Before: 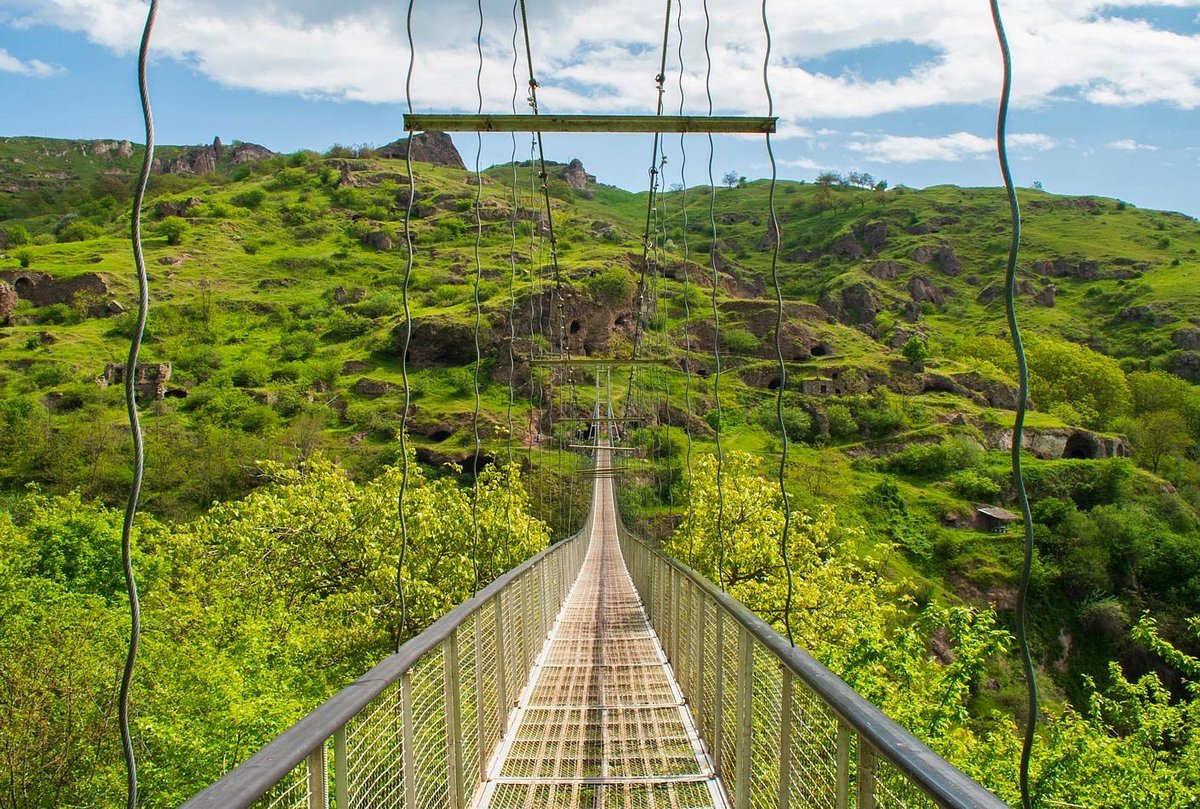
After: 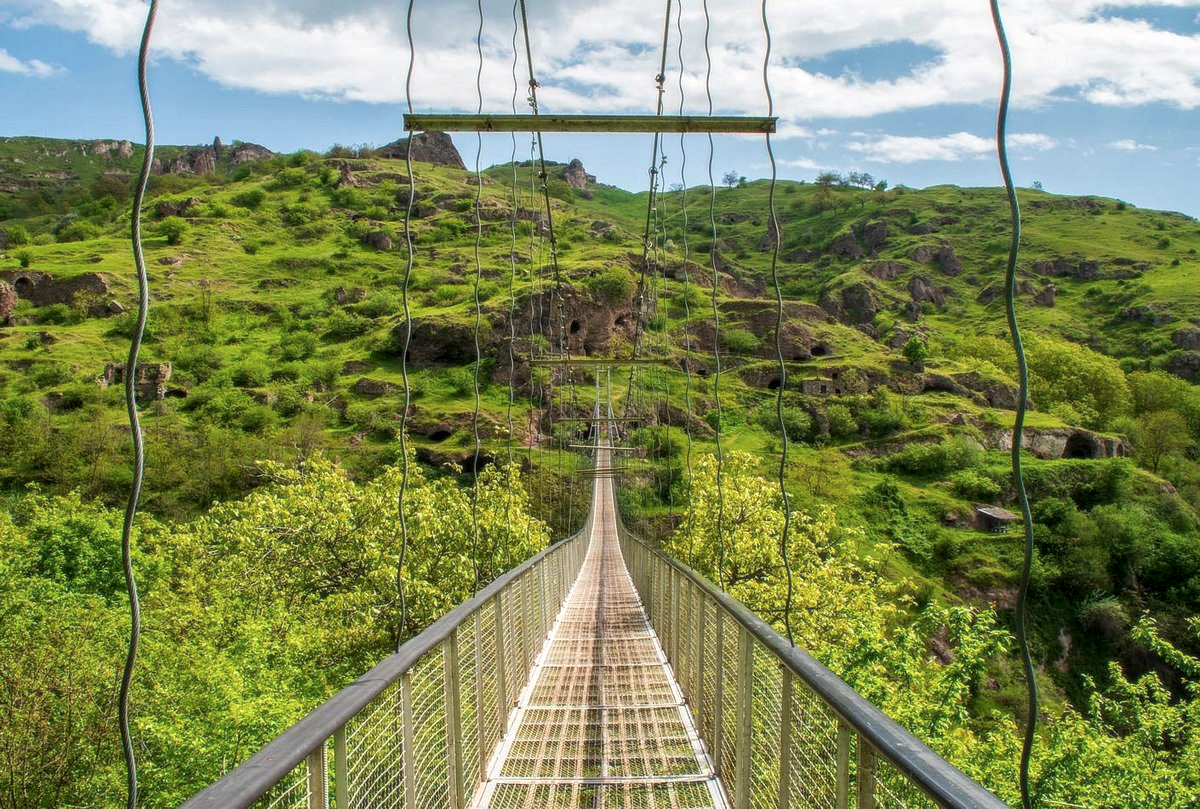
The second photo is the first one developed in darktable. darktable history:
local contrast: on, module defaults
soften: size 10%, saturation 50%, brightness 0.2 EV, mix 10%
